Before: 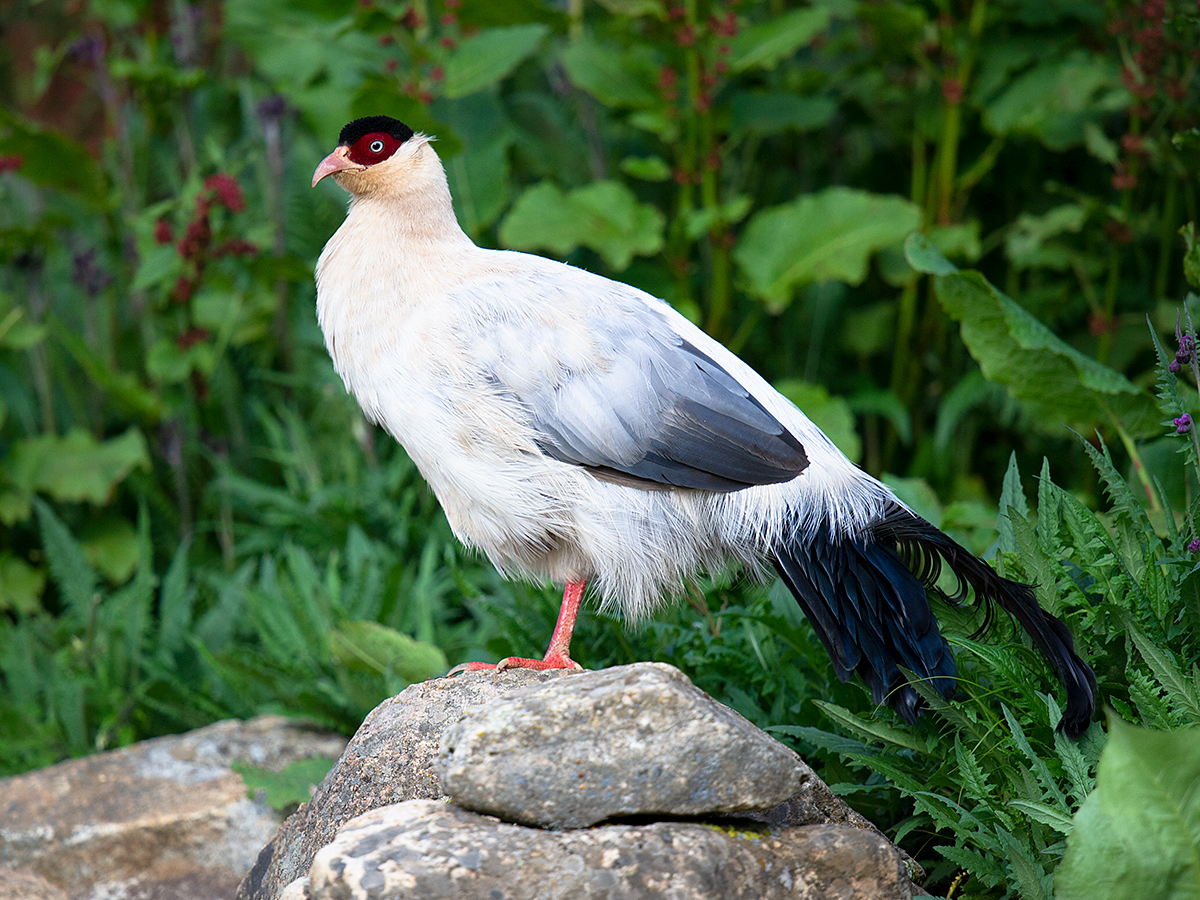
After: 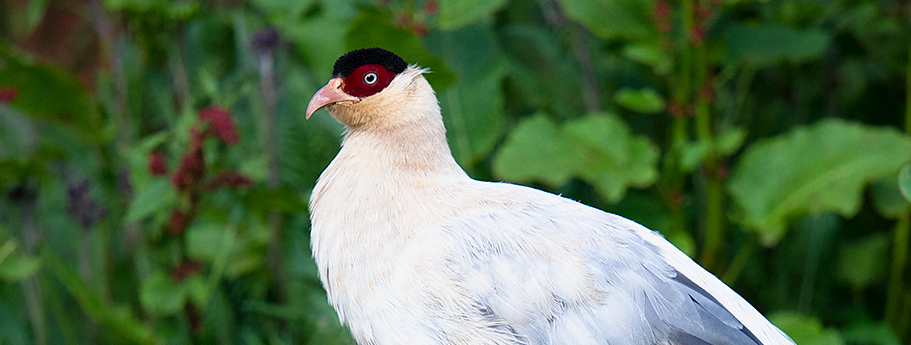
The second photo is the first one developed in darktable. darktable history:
crop: left 0.519%, top 7.627%, right 23.485%, bottom 54.036%
exposure: exposure -0.049 EV, compensate highlight preservation false
